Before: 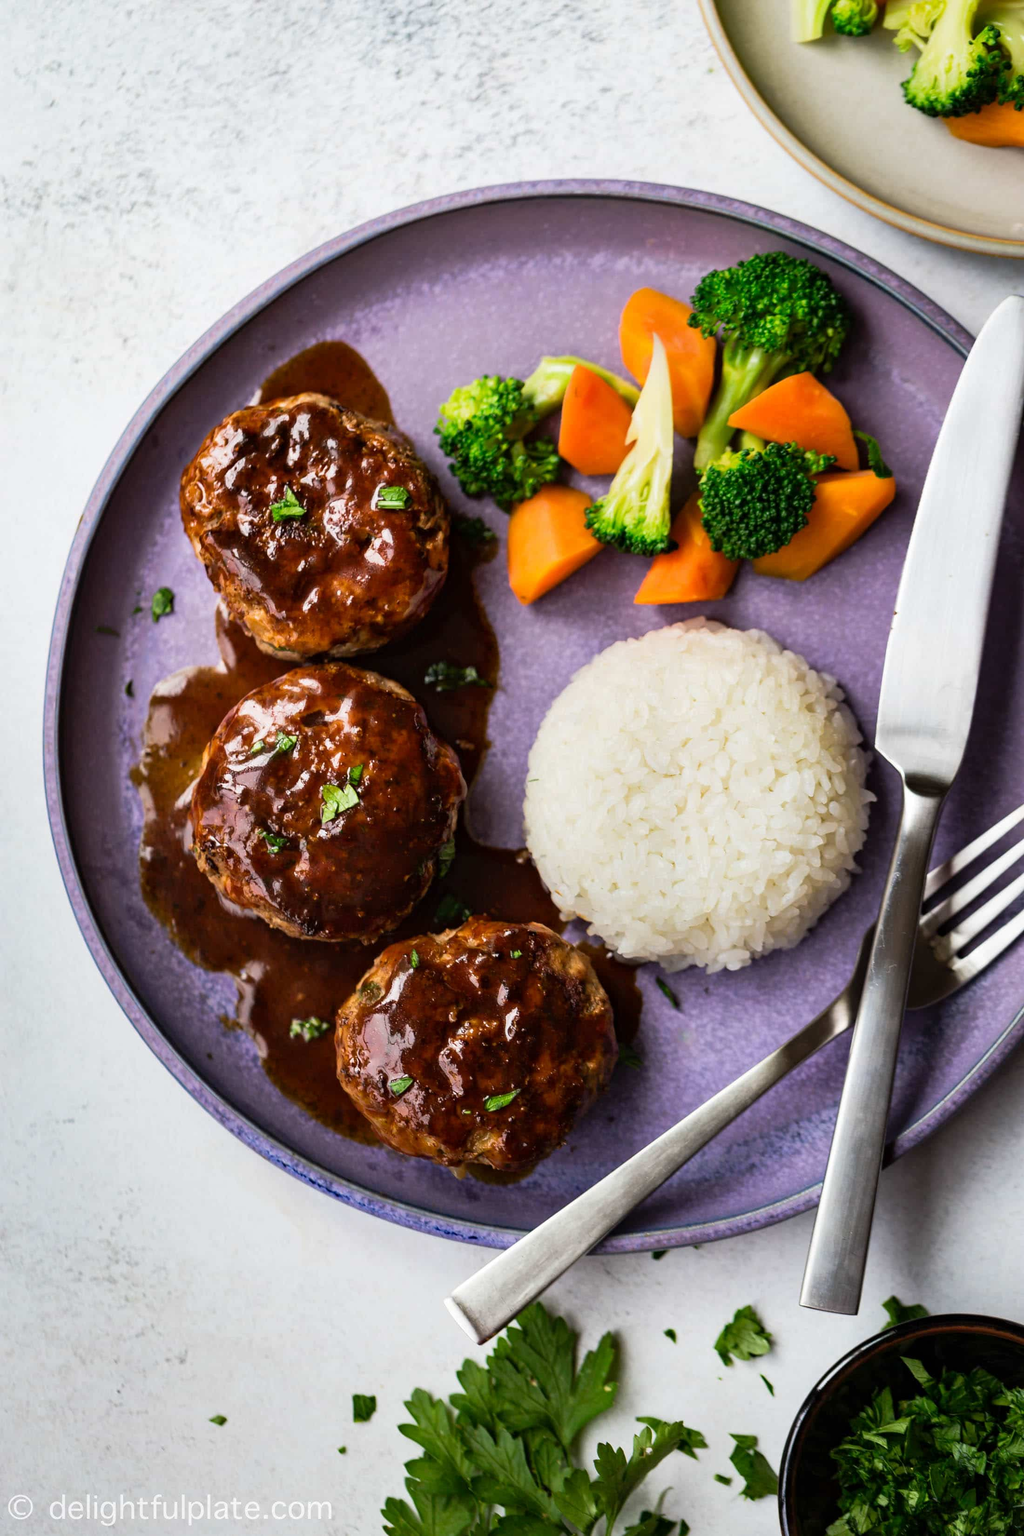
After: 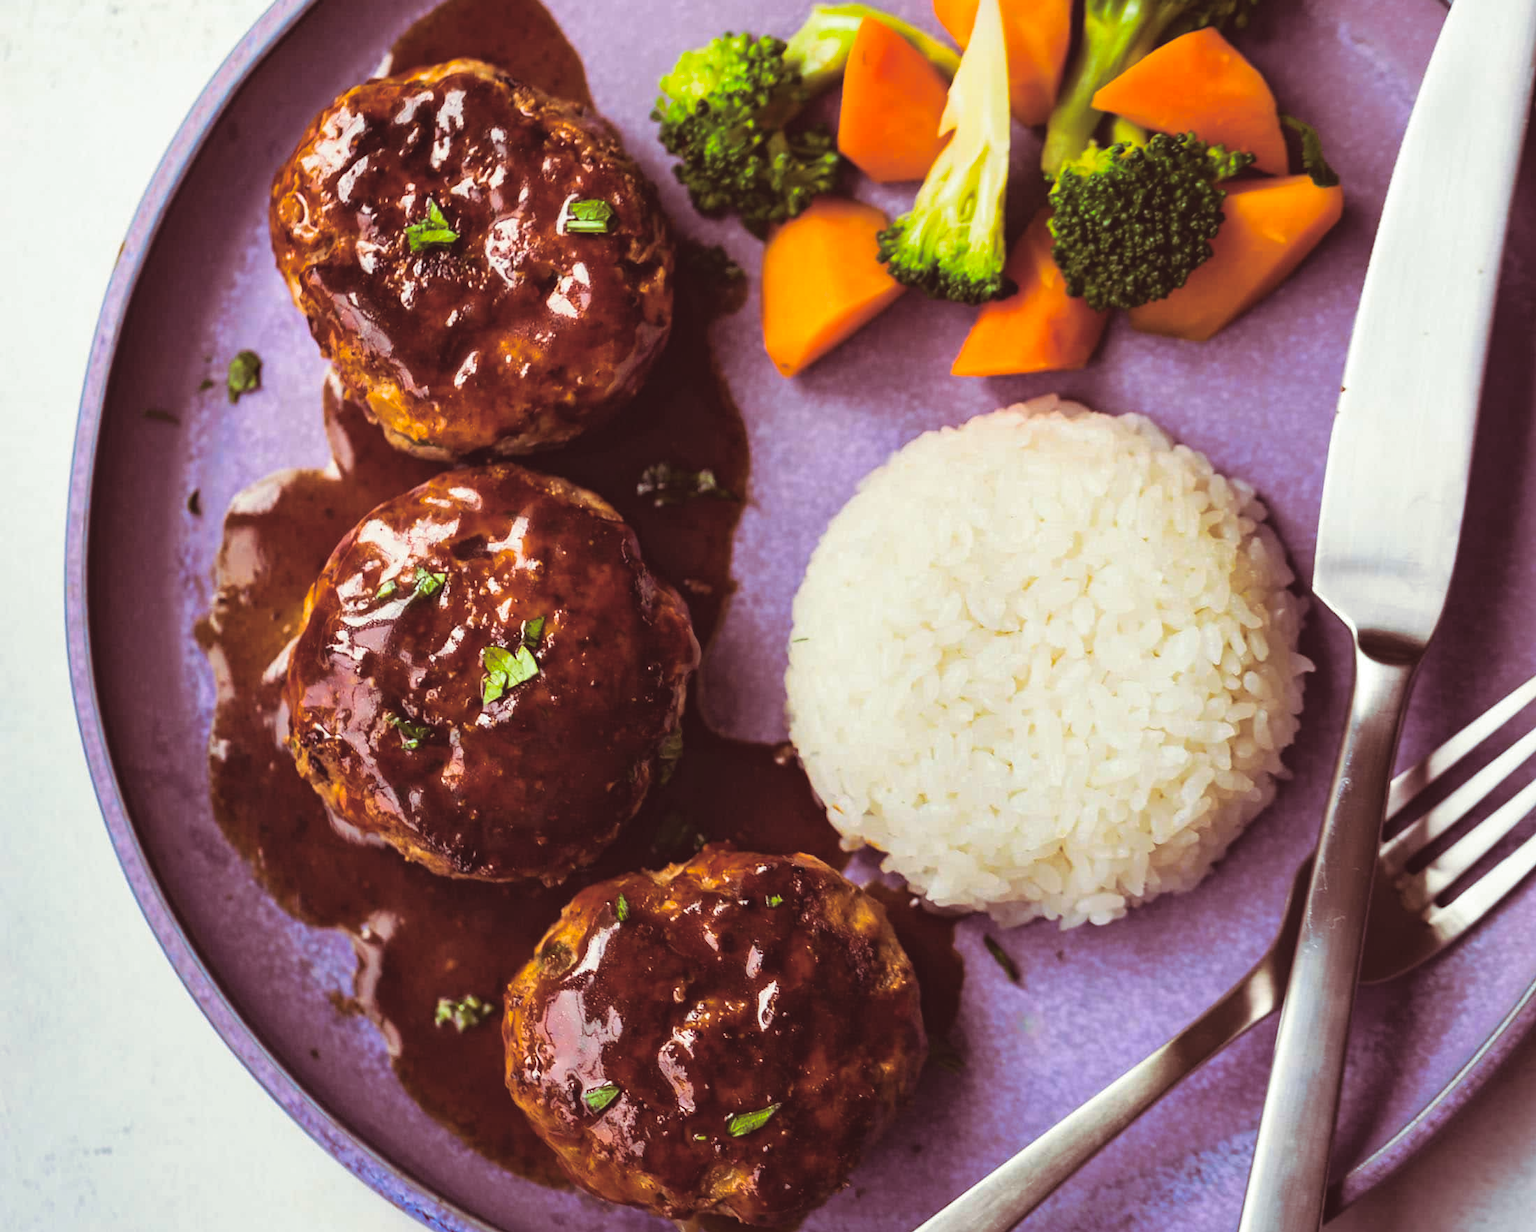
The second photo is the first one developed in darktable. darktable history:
split-toning: on, module defaults
color balance rgb: perceptual saturation grading › global saturation 30%, global vibrance 20%
color balance: lift [1.007, 1, 1, 1], gamma [1.097, 1, 1, 1]
crop and rotate: top 23.043%, bottom 23.437%
